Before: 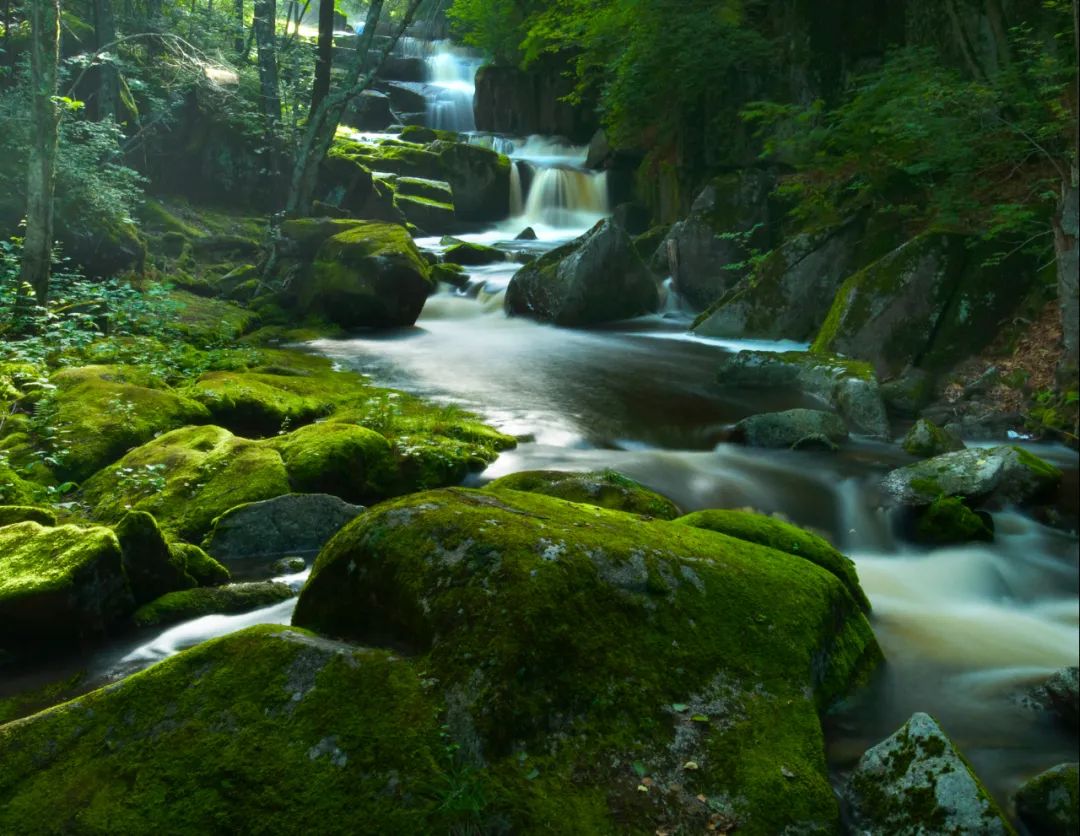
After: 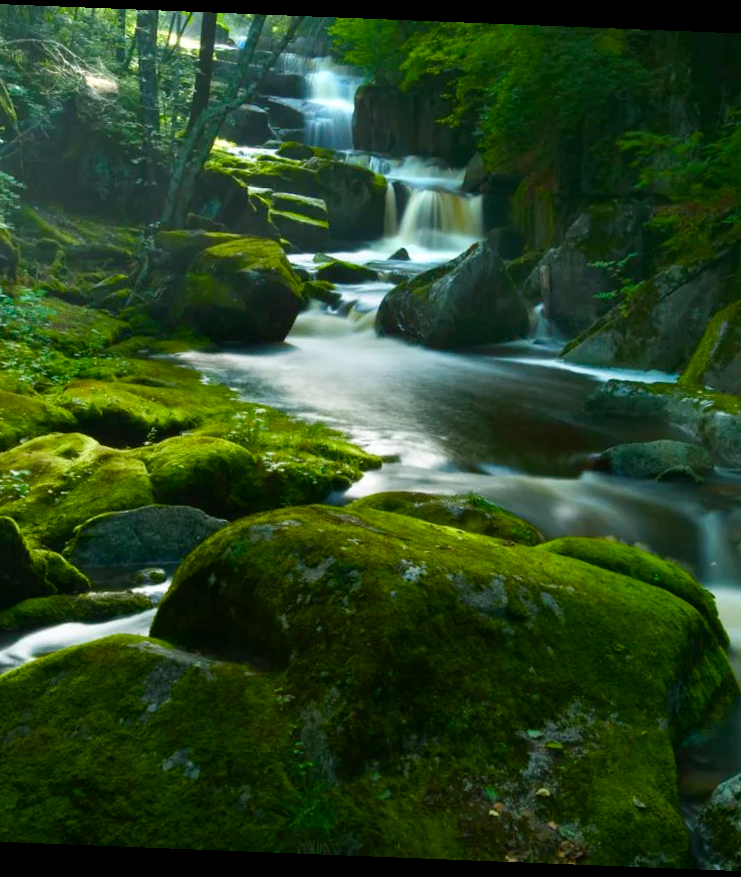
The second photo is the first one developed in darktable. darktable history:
color balance rgb: perceptual saturation grading › global saturation 20%, perceptual saturation grading › highlights -25%, perceptual saturation grading › shadows 25%
crop and rotate: left 13.537%, right 19.796%
rotate and perspective: rotation 2.27°, automatic cropping off
